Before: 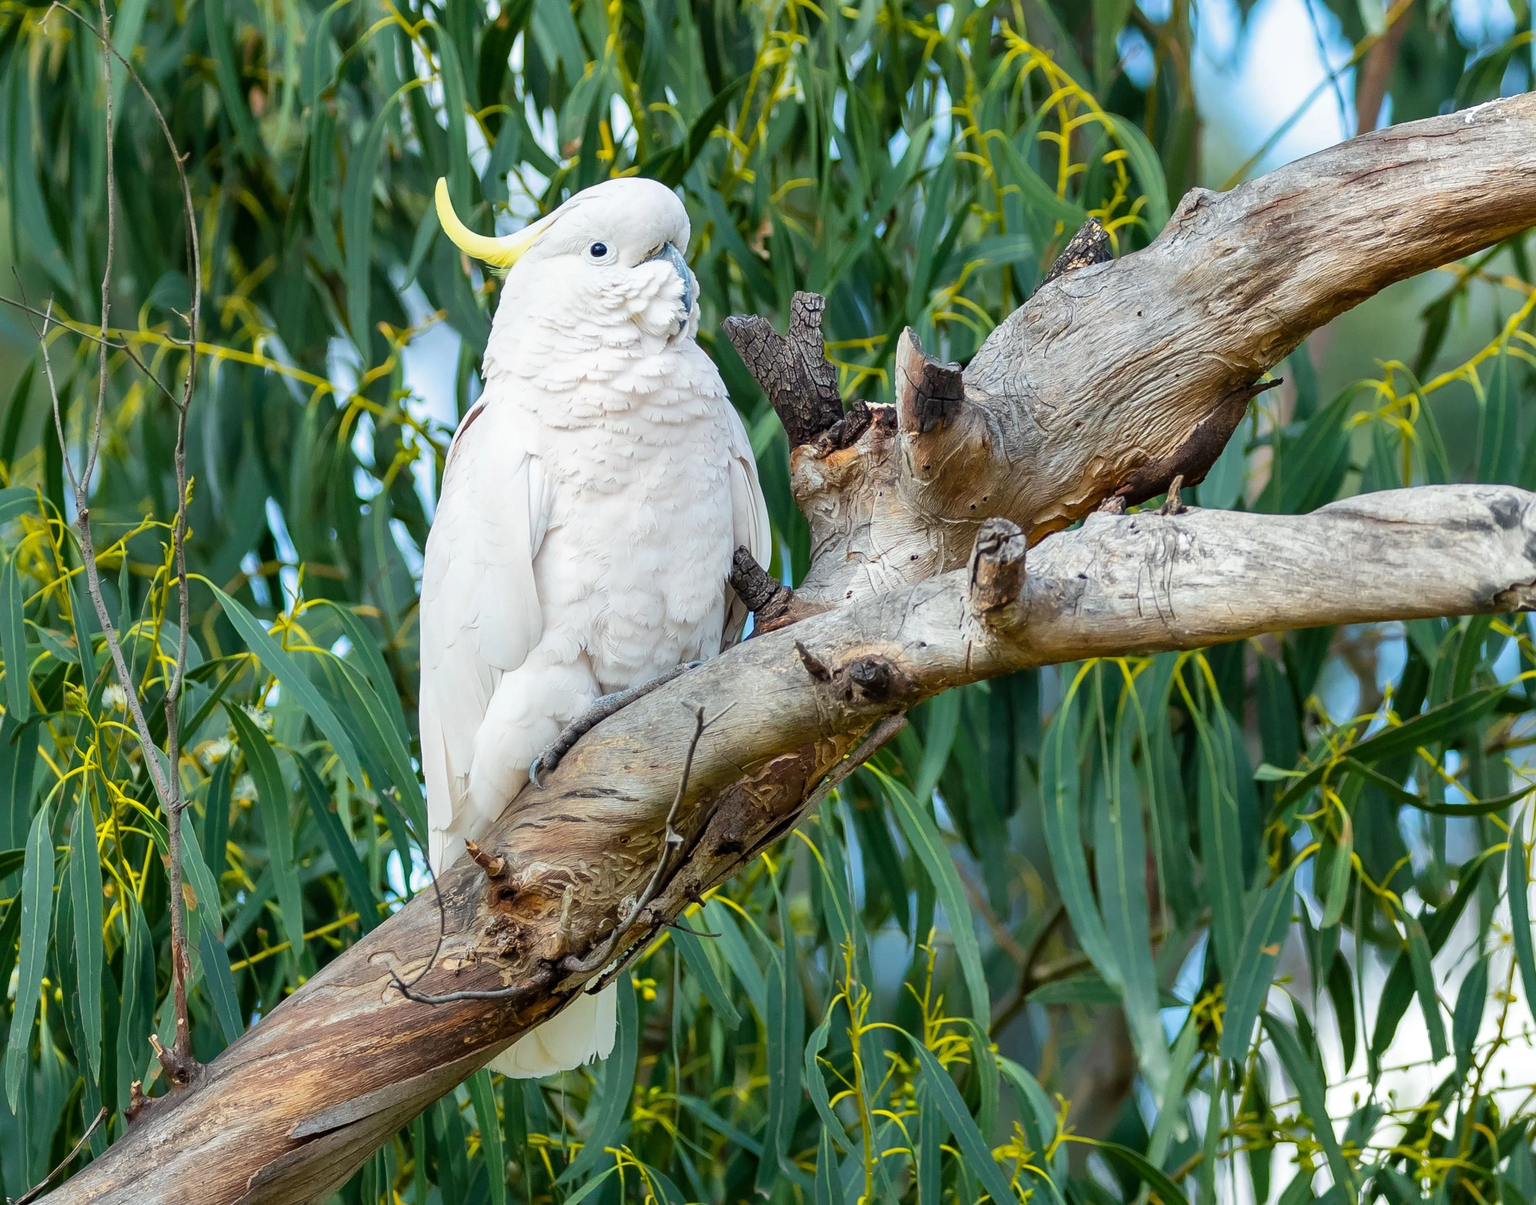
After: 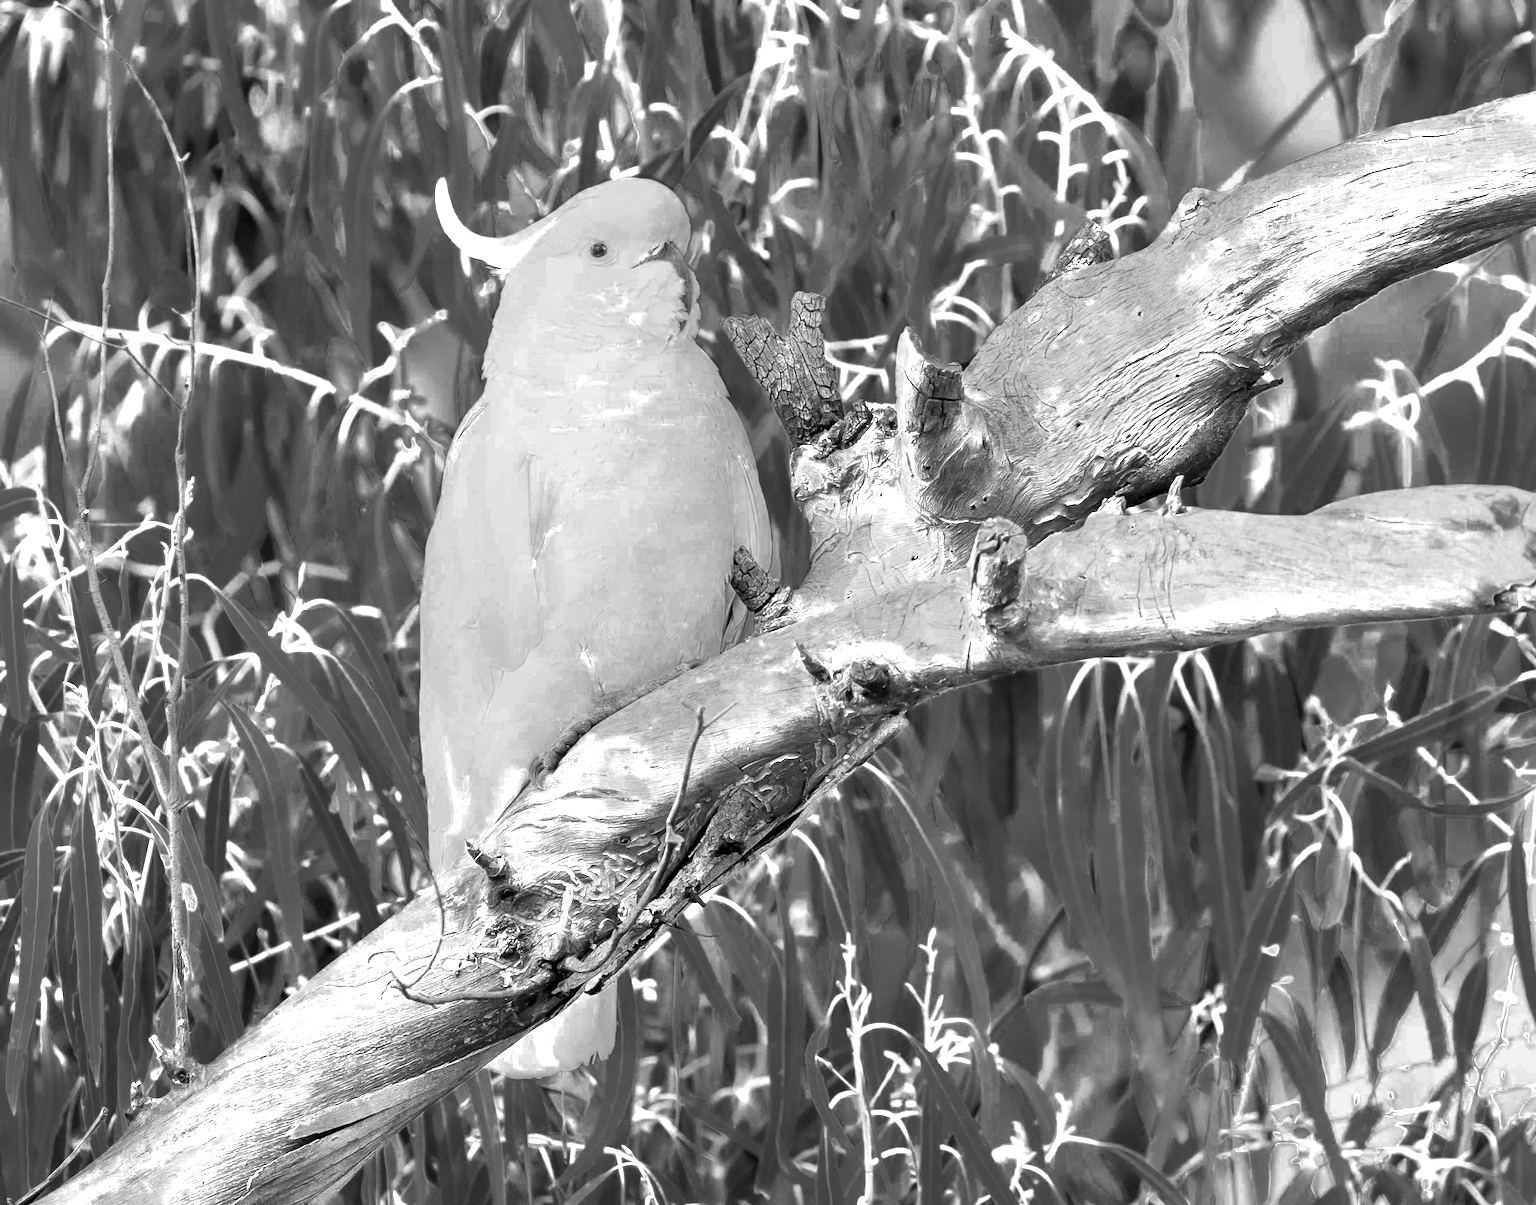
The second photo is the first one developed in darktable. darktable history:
color zones: curves: ch0 [(0.002, 0.589) (0.107, 0.484) (0.146, 0.249) (0.217, 0.352) (0.309, 0.525) (0.39, 0.404) (0.455, 0.169) (0.597, 0.055) (0.724, 0.212) (0.775, 0.691) (0.869, 0.571) (1, 0.587)]; ch1 [(0, 0) (0.143, 0) (0.286, 0) (0.429, 0) (0.571, 0) (0.714, 0) (0.857, 0)]
contrast brightness saturation: saturation 0.5
exposure: black level correction 0.001, exposure 2 EV, compensate highlight preservation false
color correction: highlights a* -9.73, highlights b* -21.22
